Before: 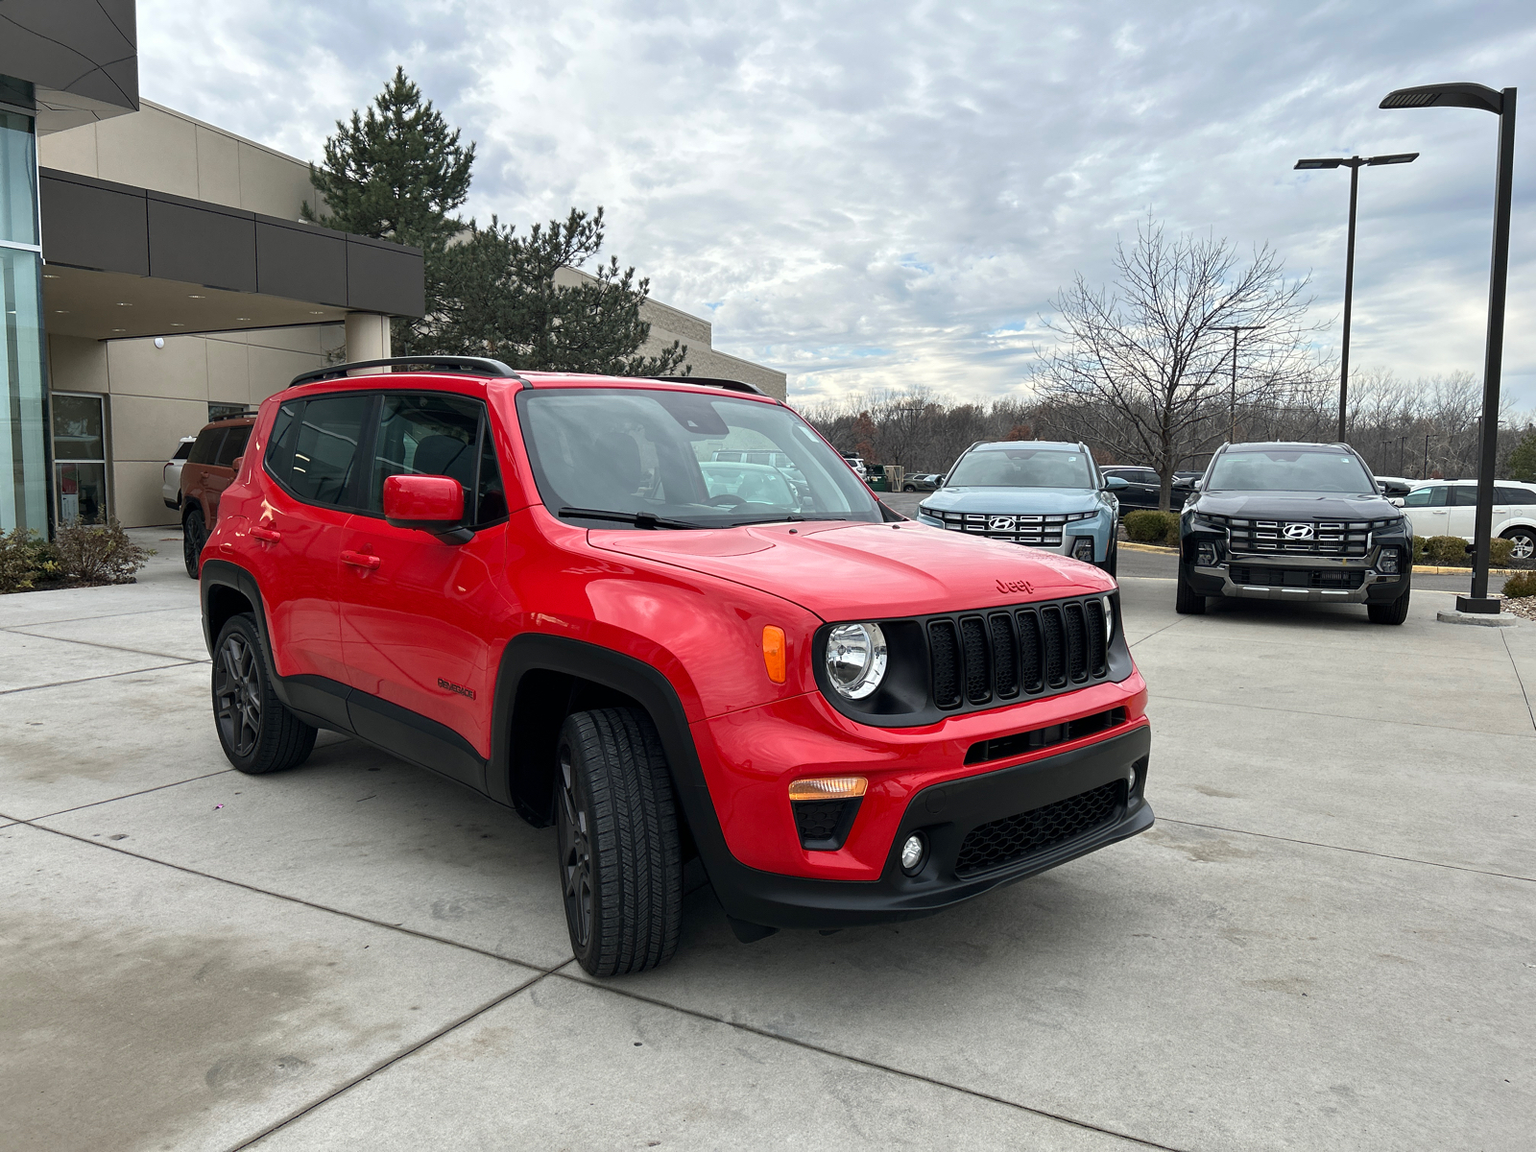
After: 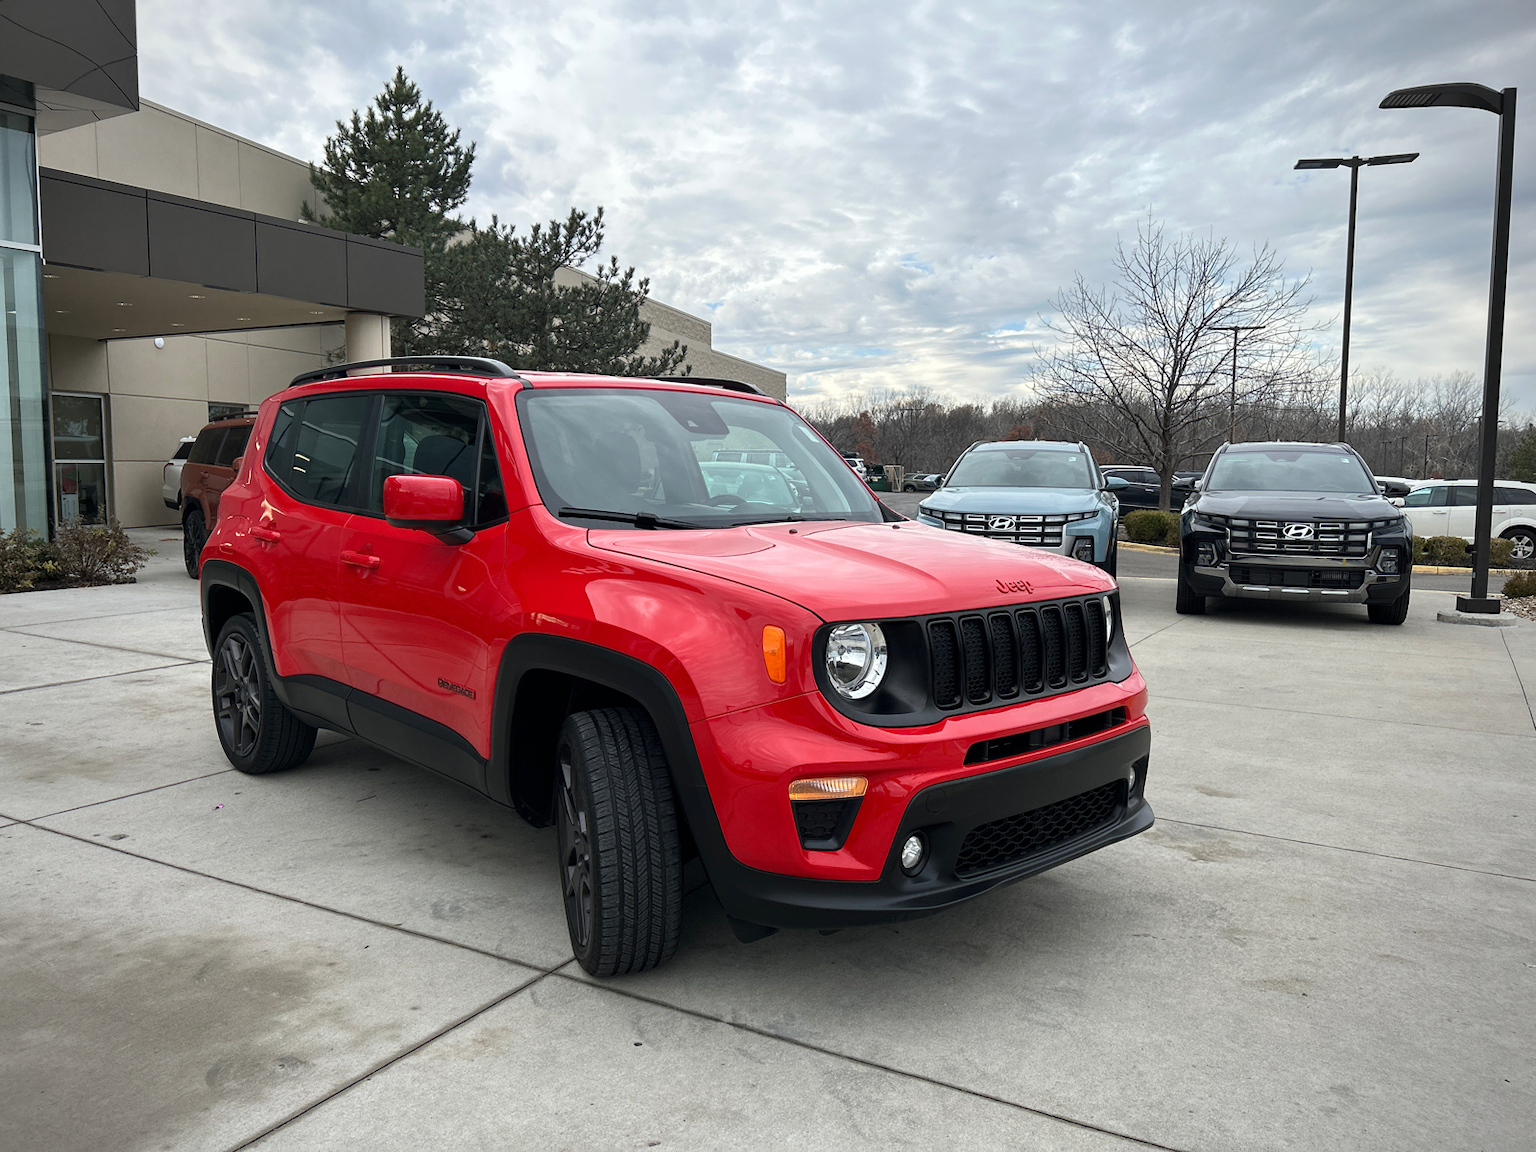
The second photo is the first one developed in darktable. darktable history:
vignetting: fall-off radius 60.95%
